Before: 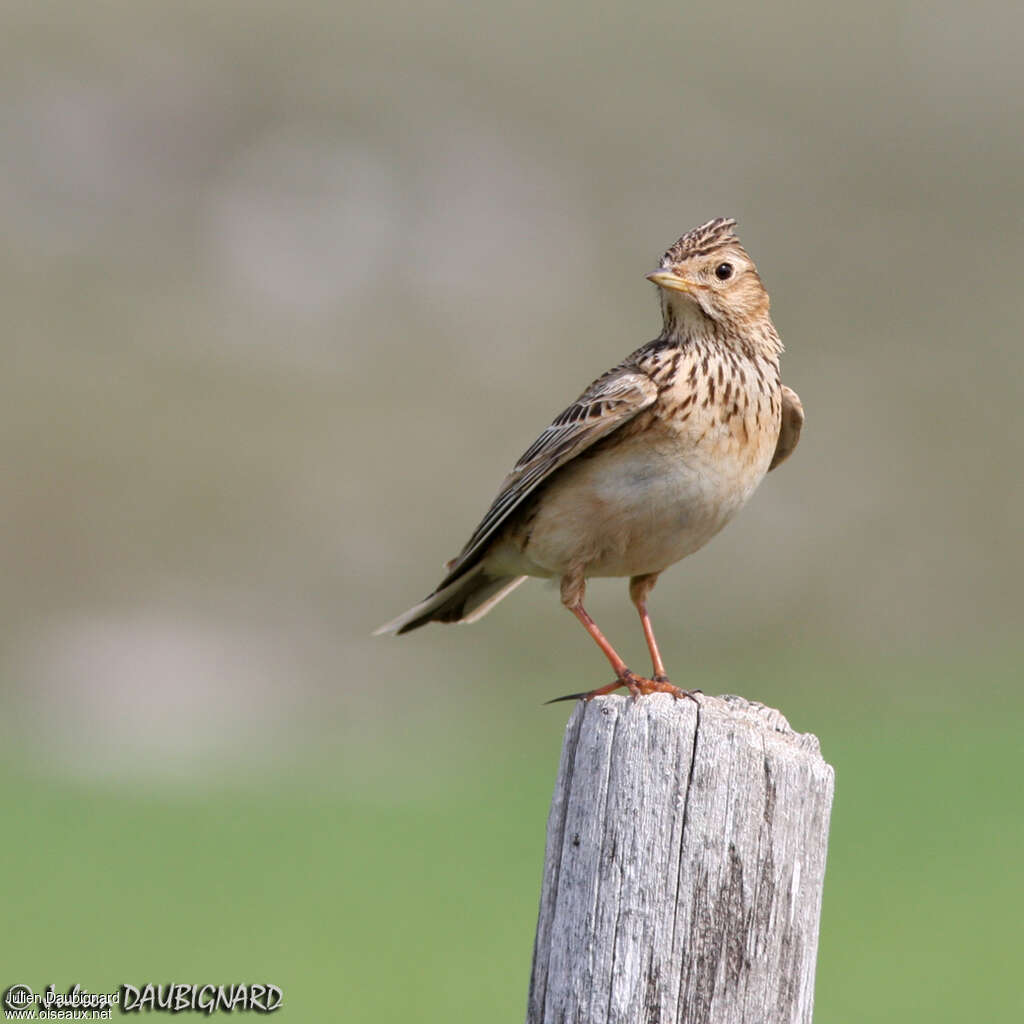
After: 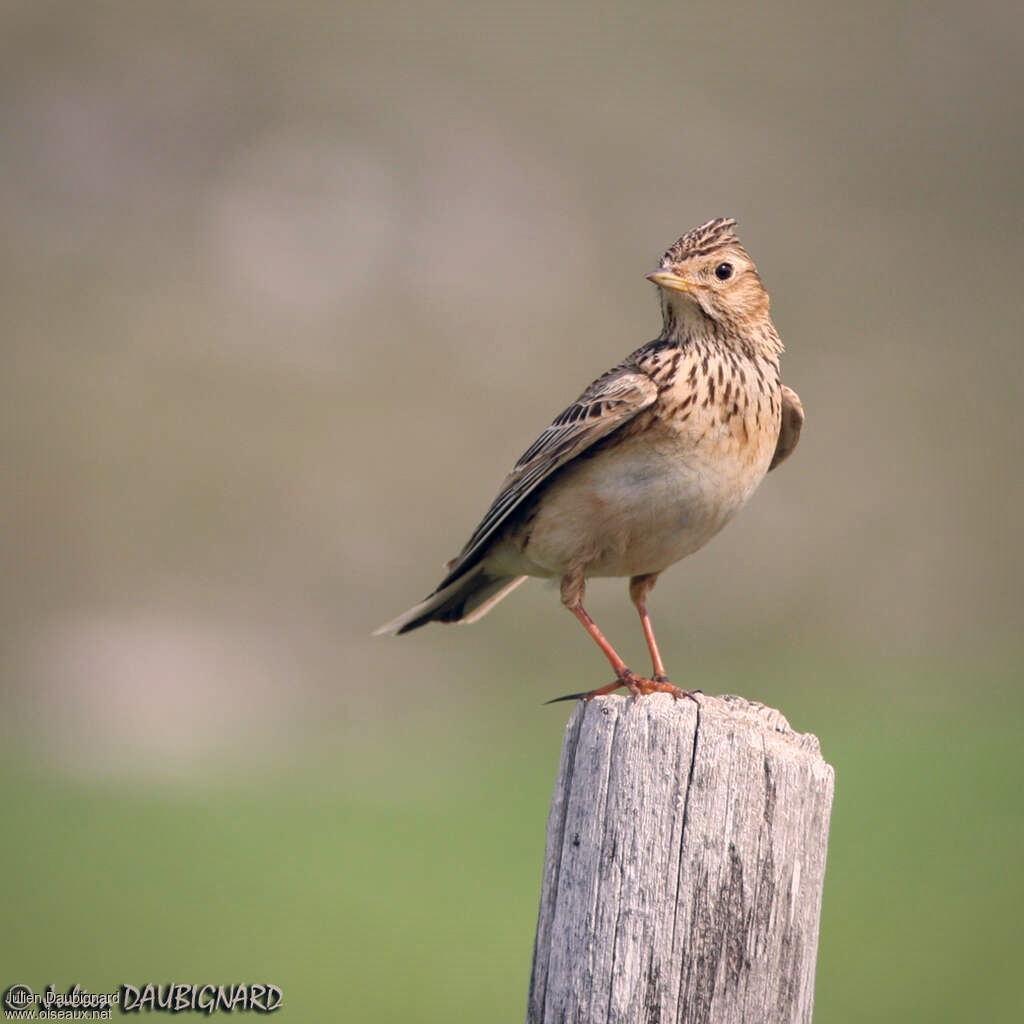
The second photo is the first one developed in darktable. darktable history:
color balance rgb: highlights gain › chroma 3.034%, highlights gain › hue 54.77°, global offset › chroma 0.095%, global offset › hue 250.19°, white fulcrum 0.075 EV, perceptual saturation grading › global saturation 0.075%
vignetting: brightness -0.383, saturation 0.008, unbound false
